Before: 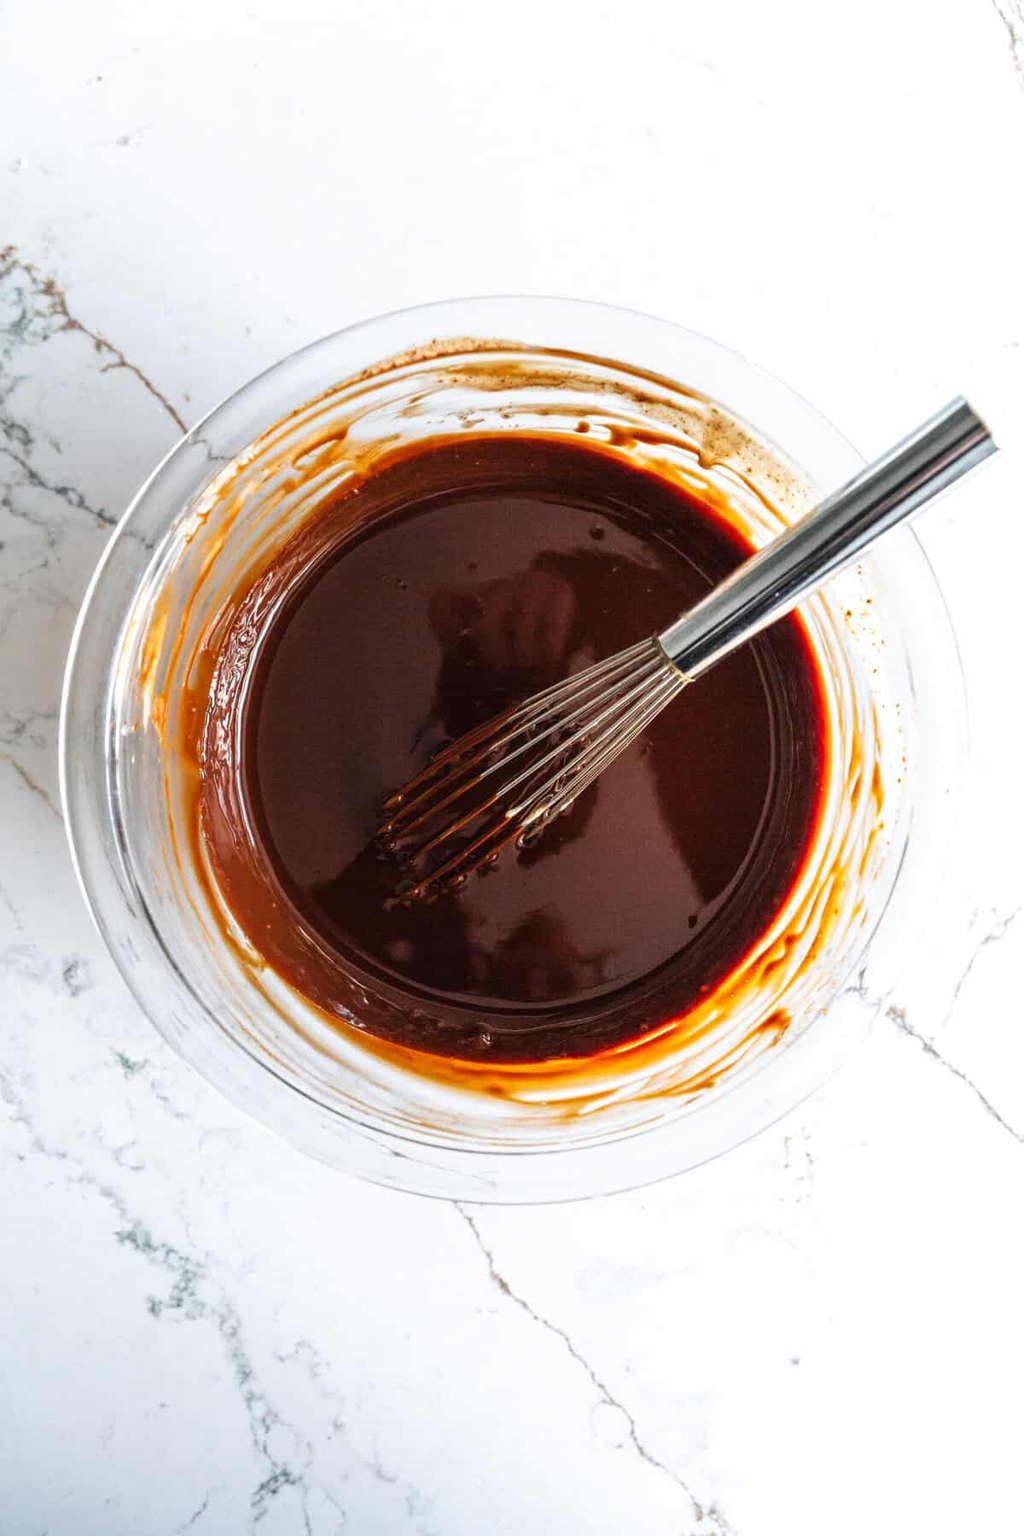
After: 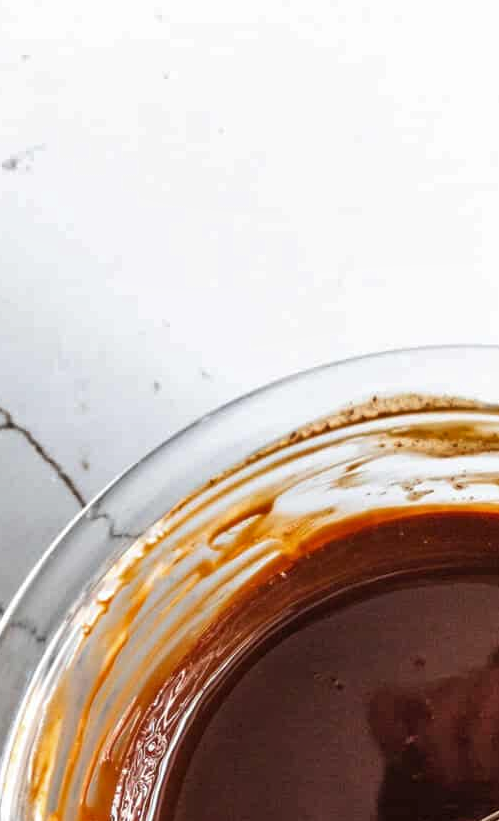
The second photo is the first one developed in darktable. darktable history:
shadows and highlights: highlights color adjustment 0.797%, soften with gaussian
crop and rotate: left 11.213%, top 0.093%, right 47.191%, bottom 54.254%
